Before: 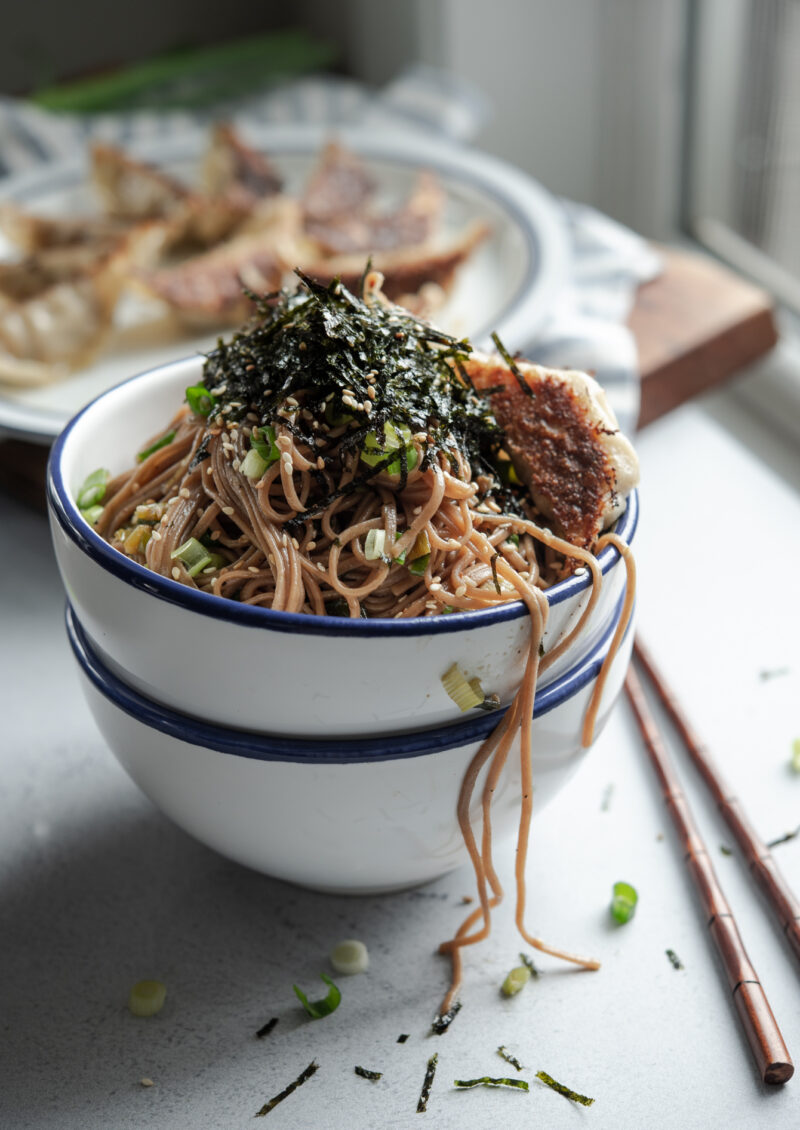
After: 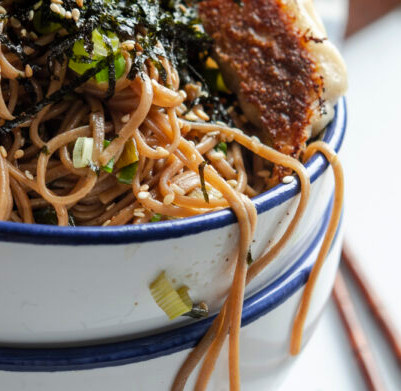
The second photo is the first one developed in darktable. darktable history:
color balance rgb: perceptual saturation grading › global saturation 20%, global vibrance 20%
crop: left 36.607%, top 34.735%, right 13.146%, bottom 30.611%
base curve: curves: ch0 [(0, 0) (0.472, 0.508) (1, 1)]
